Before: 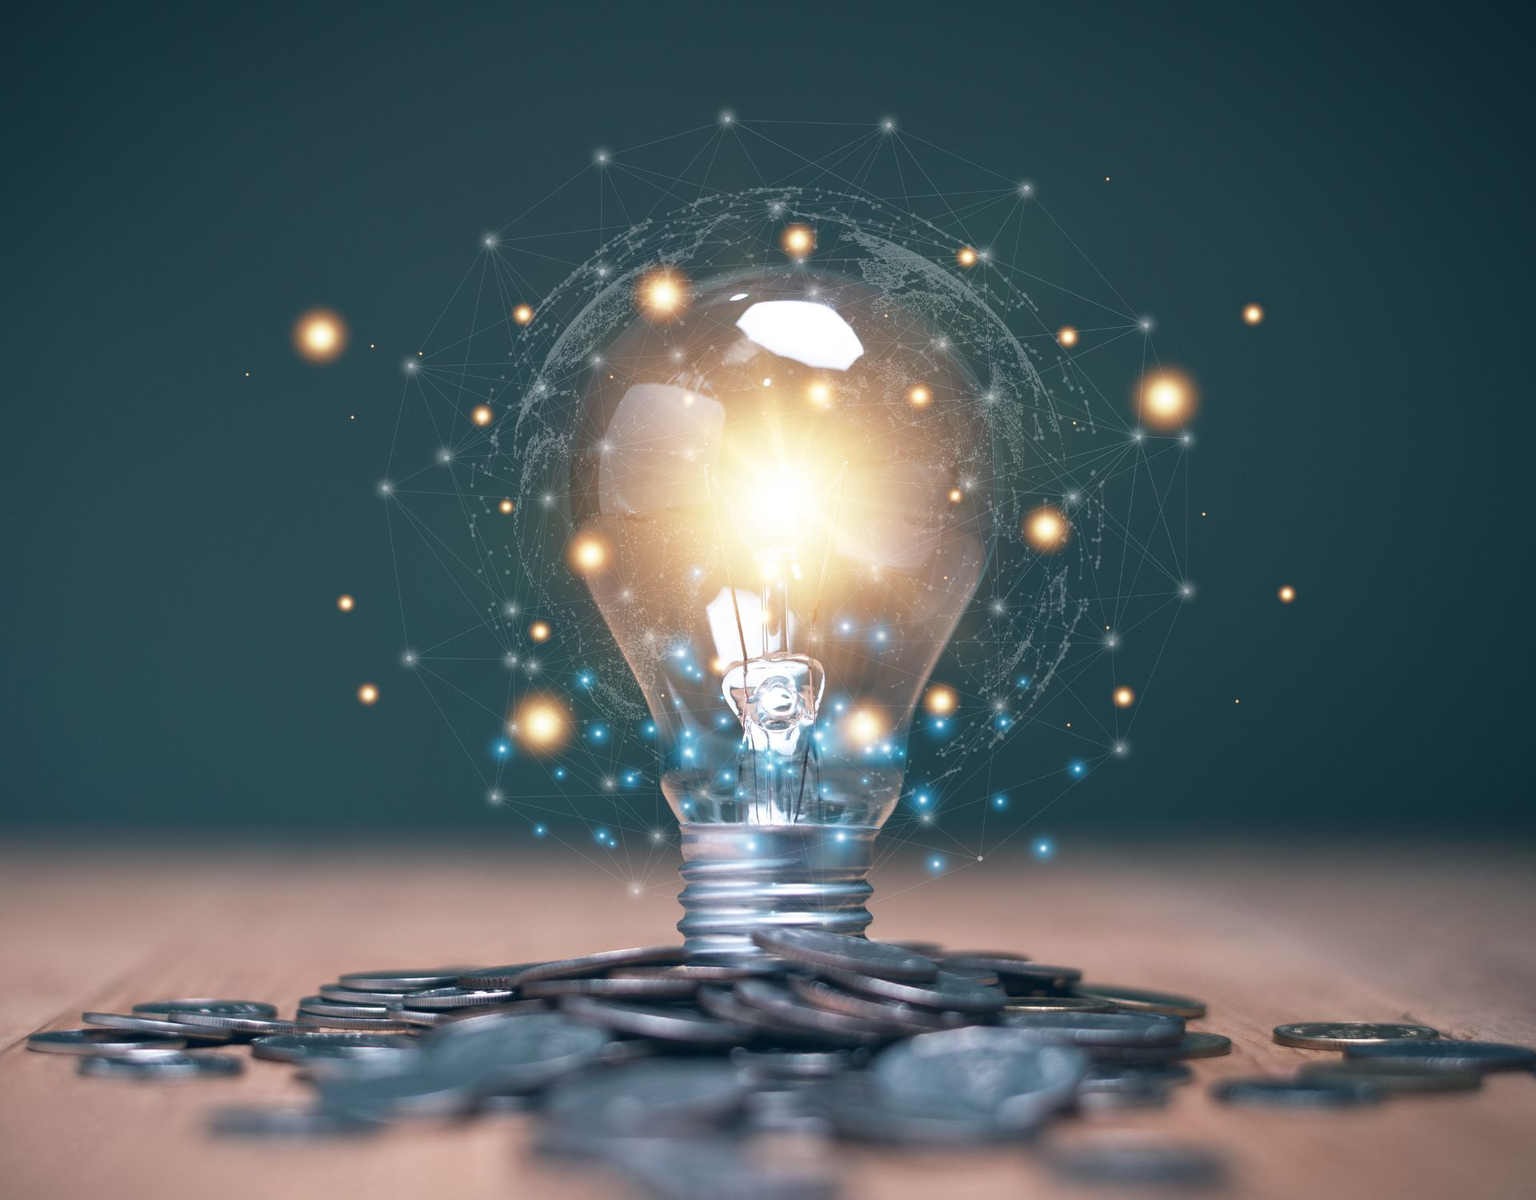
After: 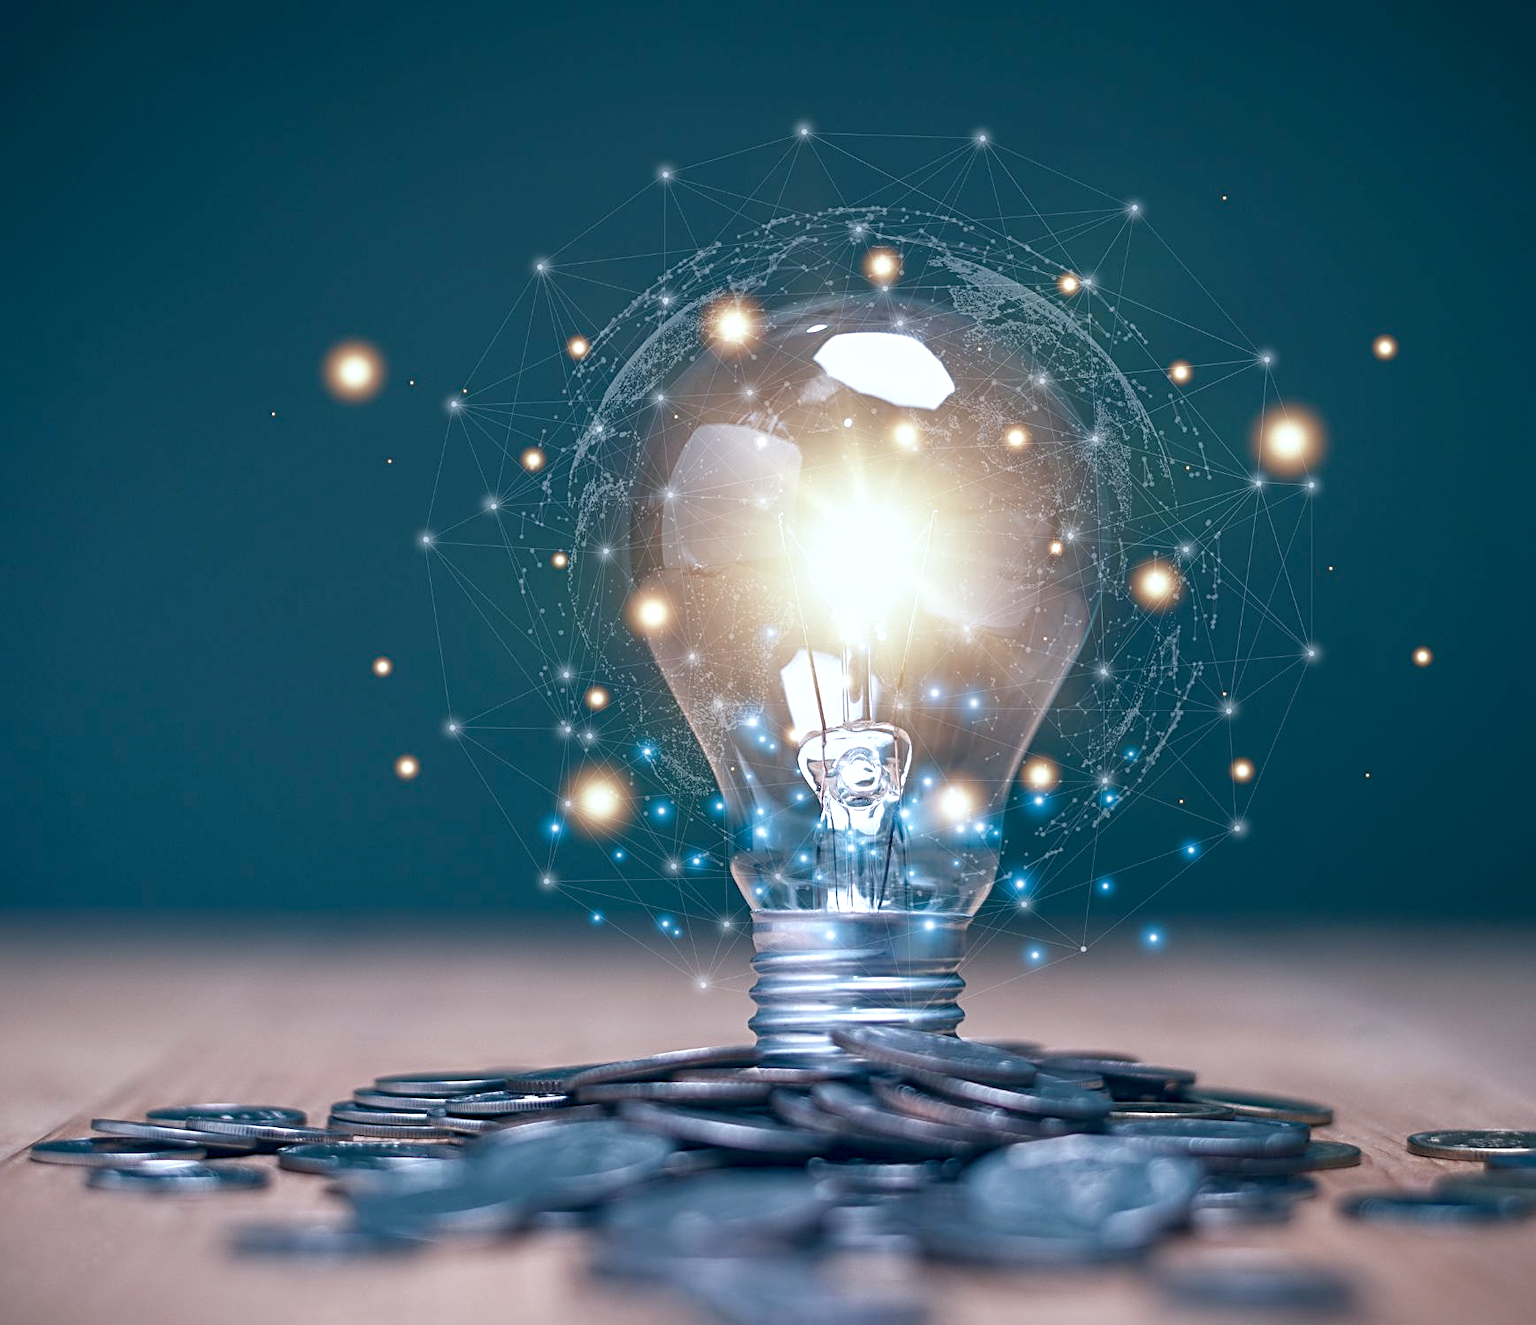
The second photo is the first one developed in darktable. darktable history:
color balance rgb: perceptual saturation grading › global saturation 20%, perceptual saturation grading › highlights -49.718%, perceptual saturation grading › shadows 24.408%
color calibration: x 0.37, y 0.382, temperature 4306.83 K, gamut compression 1.69
local contrast: on, module defaults
crop: right 9.497%, bottom 0.026%
sharpen: radius 3.136
